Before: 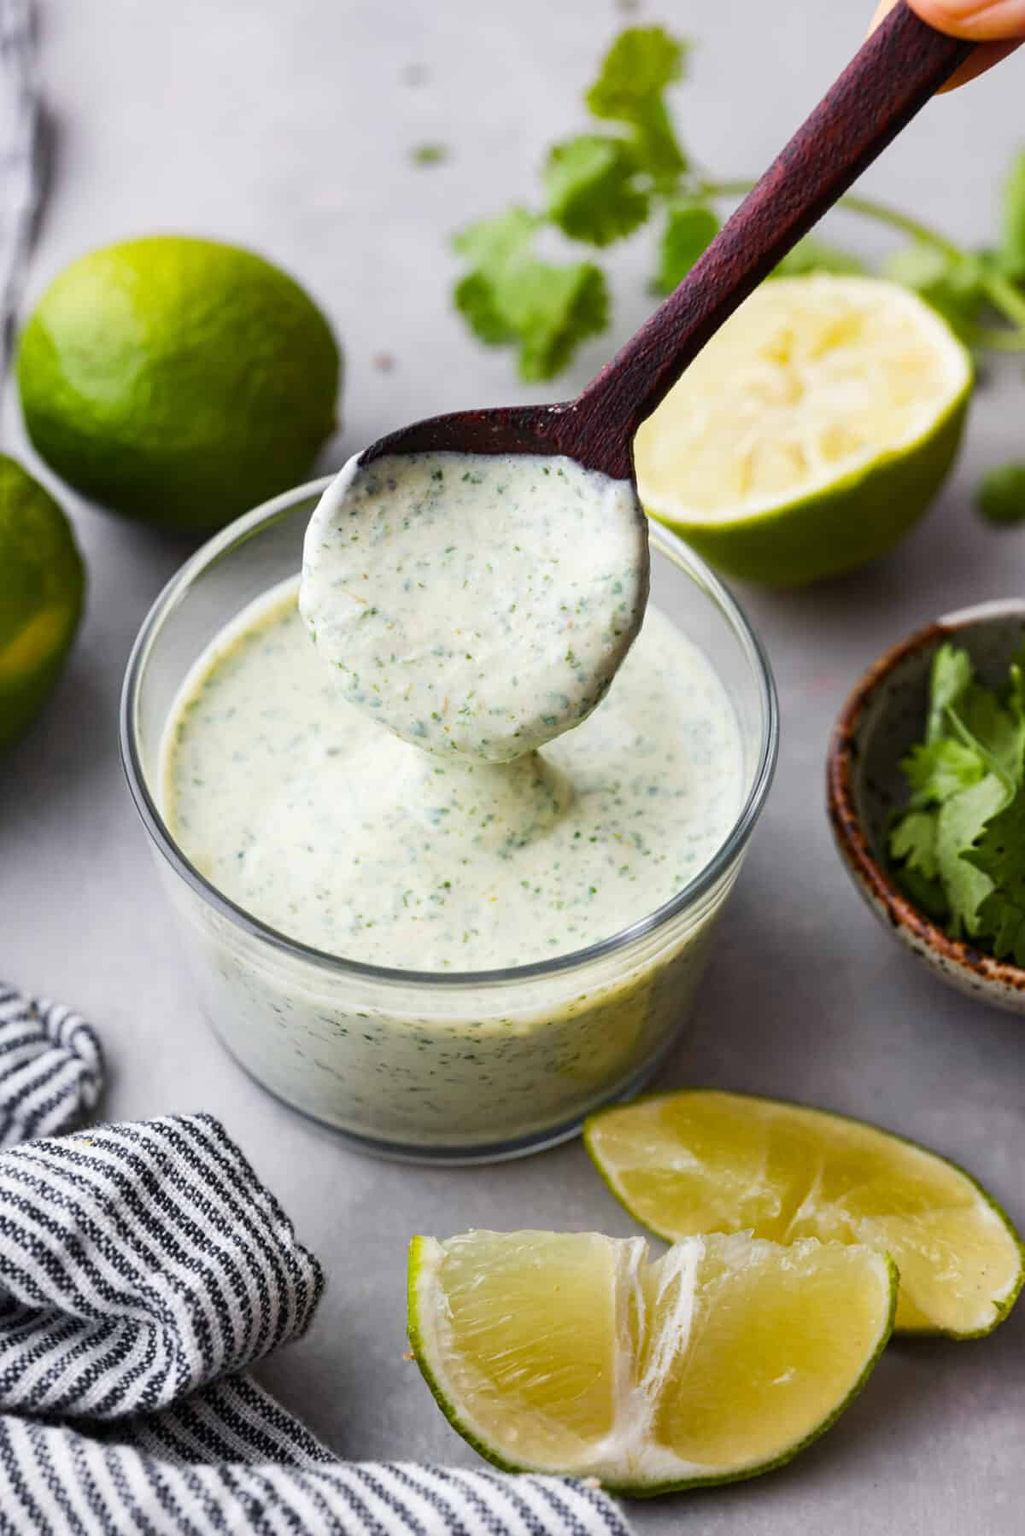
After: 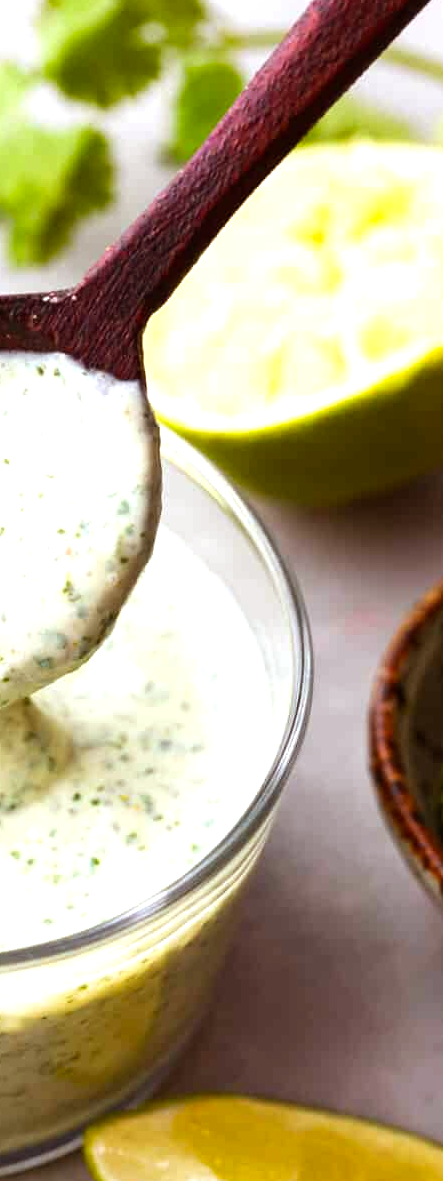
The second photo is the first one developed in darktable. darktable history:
crop and rotate: left 49.936%, top 10.094%, right 13.136%, bottom 24.256%
exposure: black level correction 0, exposure 0.7 EV, compensate exposure bias true, compensate highlight preservation false
rgb levels: mode RGB, independent channels, levels [[0, 0.5, 1], [0, 0.521, 1], [0, 0.536, 1]]
